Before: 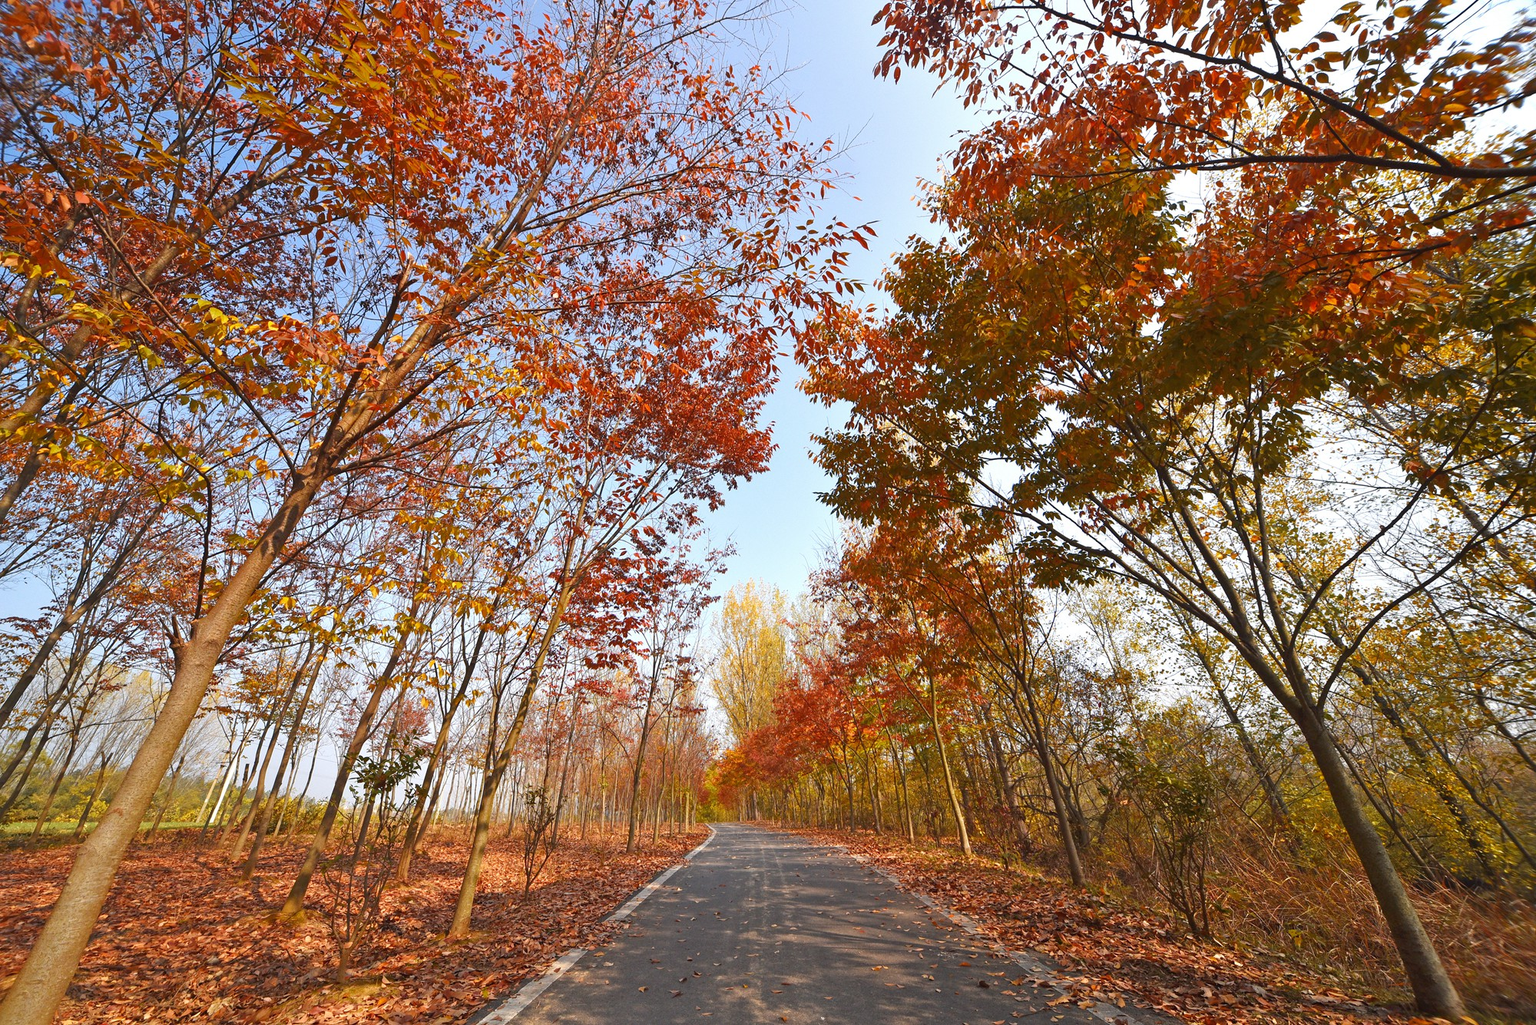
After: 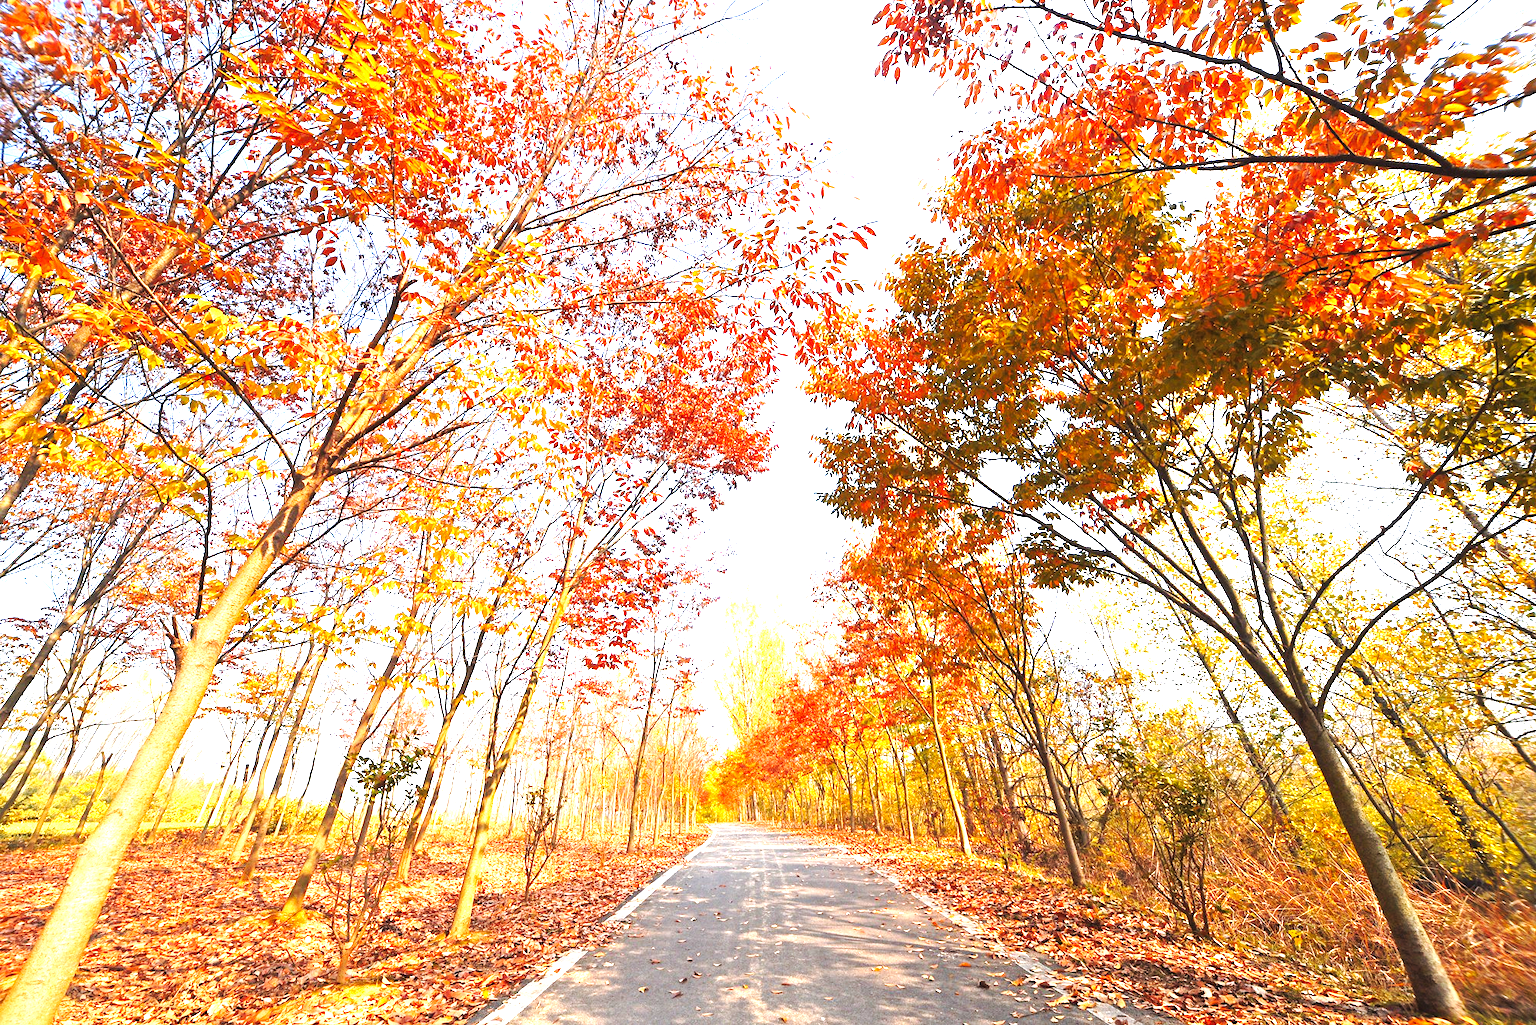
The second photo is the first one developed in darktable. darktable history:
tone curve: curves: ch0 [(0, 0) (0.003, 0.003) (0.011, 0.011) (0.025, 0.022) (0.044, 0.039) (0.069, 0.055) (0.1, 0.074) (0.136, 0.101) (0.177, 0.134) (0.224, 0.171) (0.277, 0.216) (0.335, 0.277) (0.399, 0.345) (0.468, 0.427) (0.543, 0.526) (0.623, 0.636) (0.709, 0.731) (0.801, 0.822) (0.898, 0.917) (1, 1)], preserve colors none
exposure: black level correction 0, exposure 1.099 EV, compensate highlight preservation false
tone equalizer: -8 EV -1.05 EV, -7 EV -1.05 EV, -6 EV -0.881 EV, -5 EV -0.556 EV, -3 EV 0.557 EV, -2 EV 0.839 EV, -1 EV 0.999 EV, +0 EV 1.06 EV
